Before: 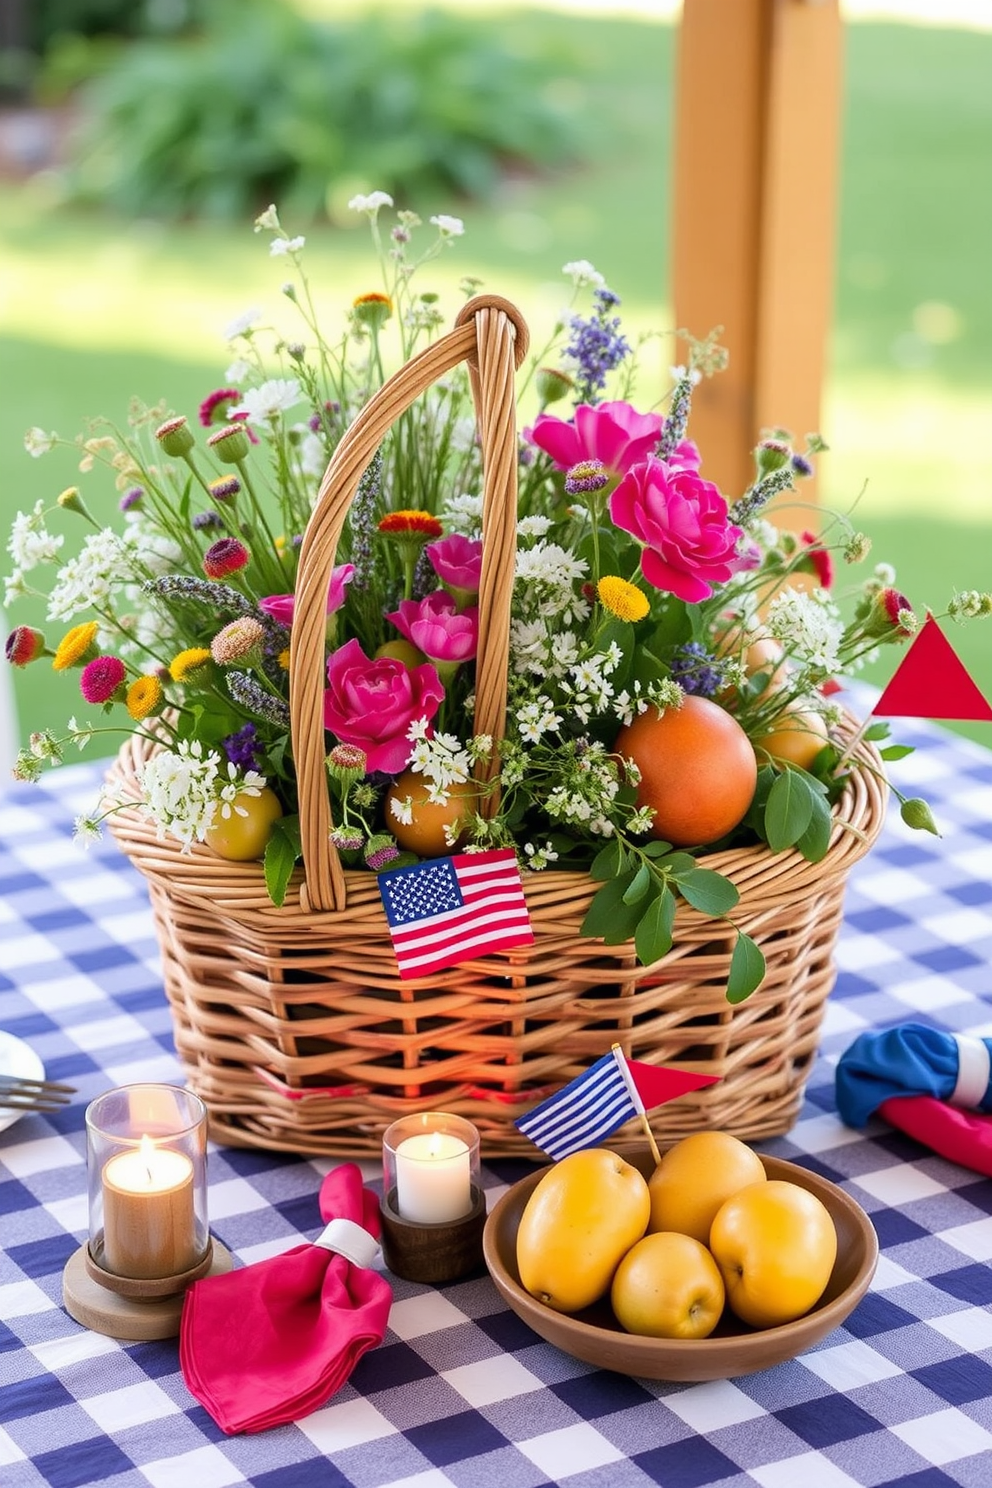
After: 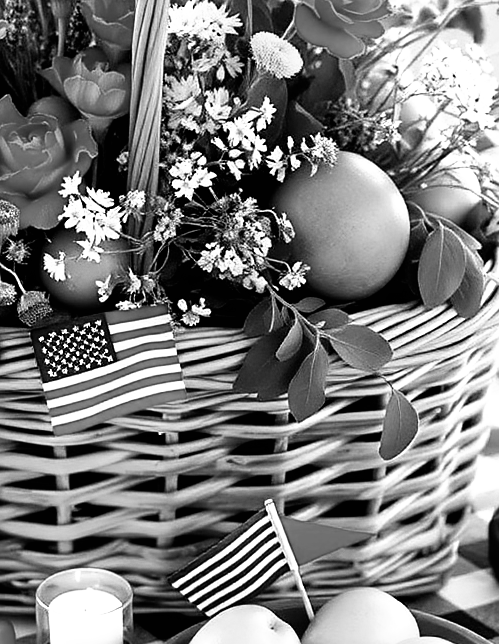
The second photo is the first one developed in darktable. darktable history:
sharpen: radius 1.864, amount 0.398, threshold 1.271
crop: left 35.03%, top 36.625%, right 14.663%, bottom 20.057%
filmic rgb: black relative exposure -8.2 EV, white relative exposure 2.2 EV, threshold 3 EV, hardness 7.11, latitude 85.74%, contrast 1.696, highlights saturation mix -4%, shadows ↔ highlights balance -2.69%, preserve chrominance no, color science v5 (2021), contrast in shadows safe, contrast in highlights safe, enable highlight reconstruction true
contrast brightness saturation: saturation -1
